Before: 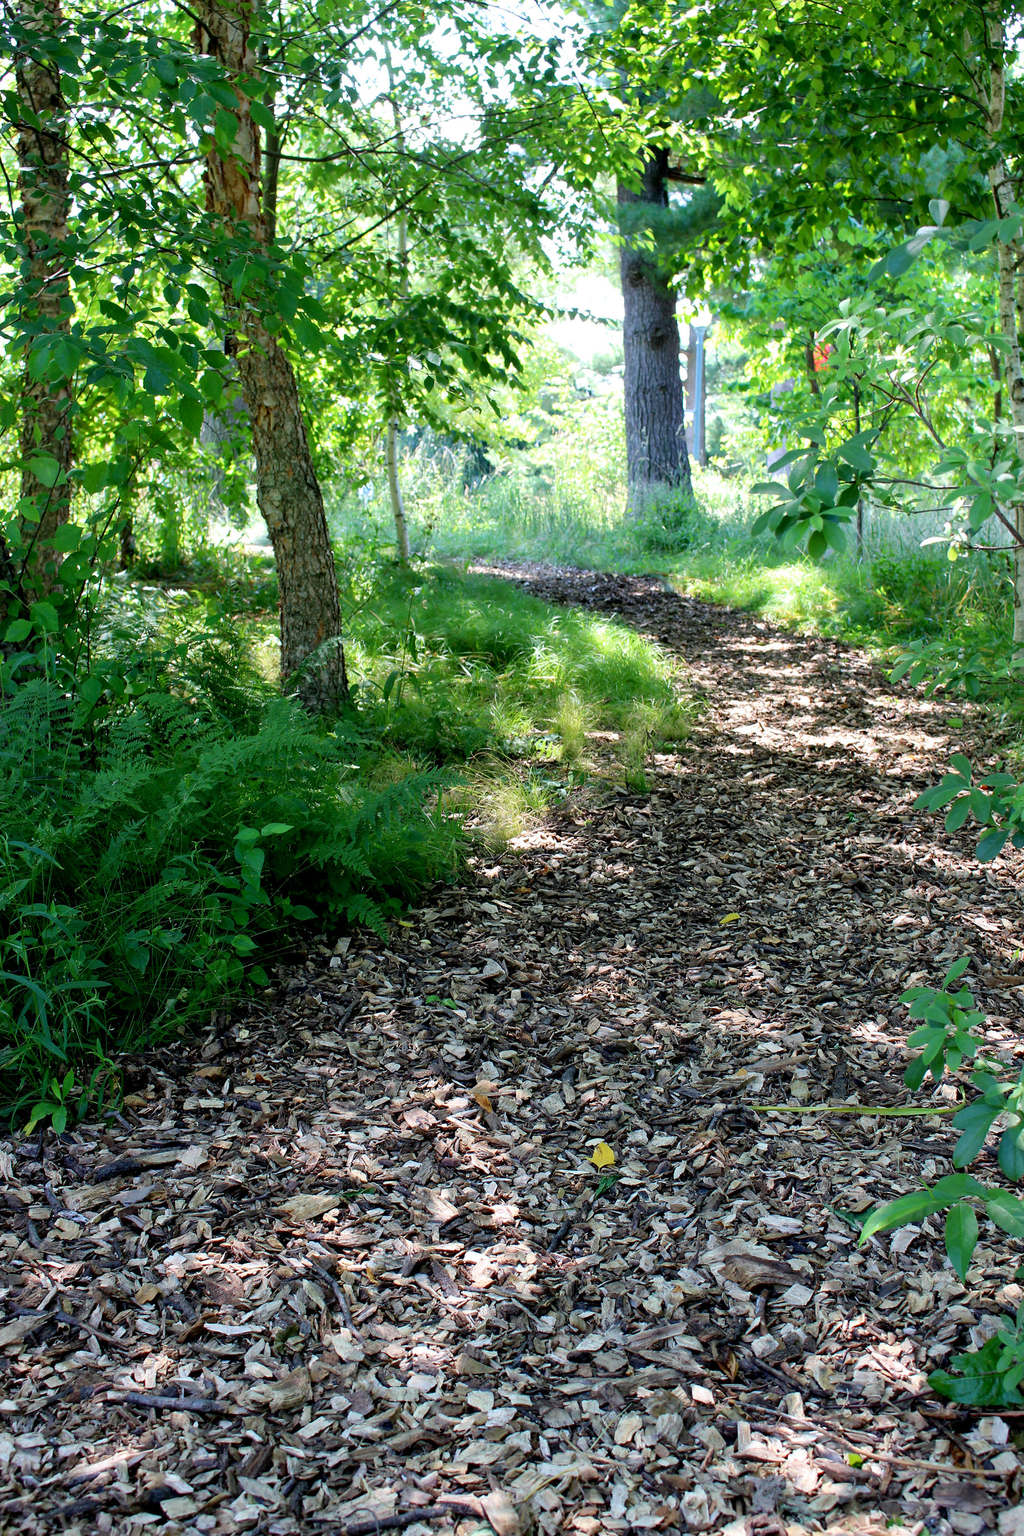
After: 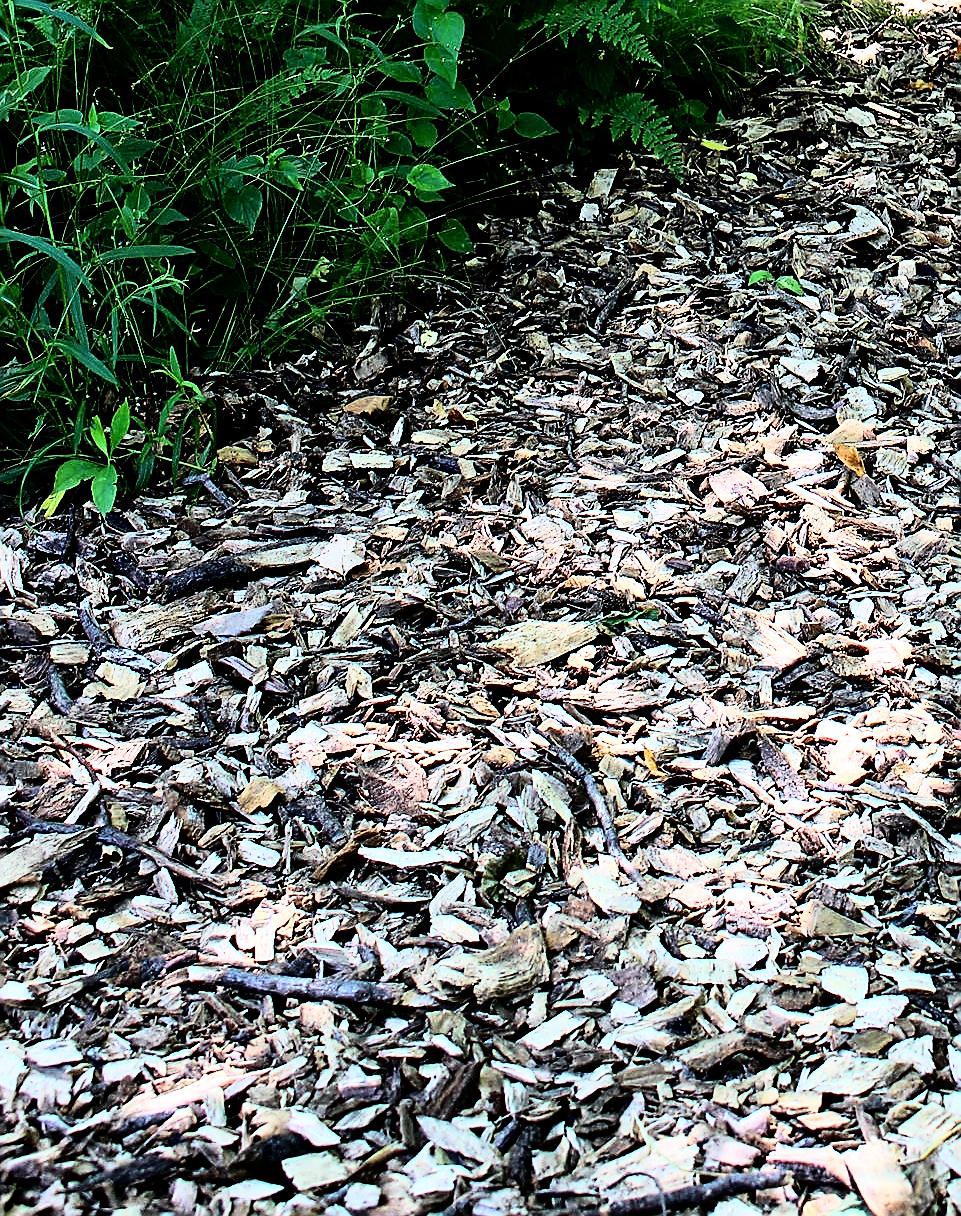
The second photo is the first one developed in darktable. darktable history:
sharpen: radius 1.4, amount 1.25, threshold 0.7
crop and rotate: top 54.778%, right 46.61%, bottom 0.159%
rgb curve: curves: ch0 [(0, 0) (0.21, 0.15) (0.24, 0.21) (0.5, 0.75) (0.75, 0.96) (0.89, 0.99) (1, 1)]; ch1 [(0, 0.02) (0.21, 0.13) (0.25, 0.2) (0.5, 0.67) (0.75, 0.9) (0.89, 0.97) (1, 1)]; ch2 [(0, 0.02) (0.21, 0.13) (0.25, 0.2) (0.5, 0.67) (0.75, 0.9) (0.89, 0.97) (1, 1)], compensate middle gray true
